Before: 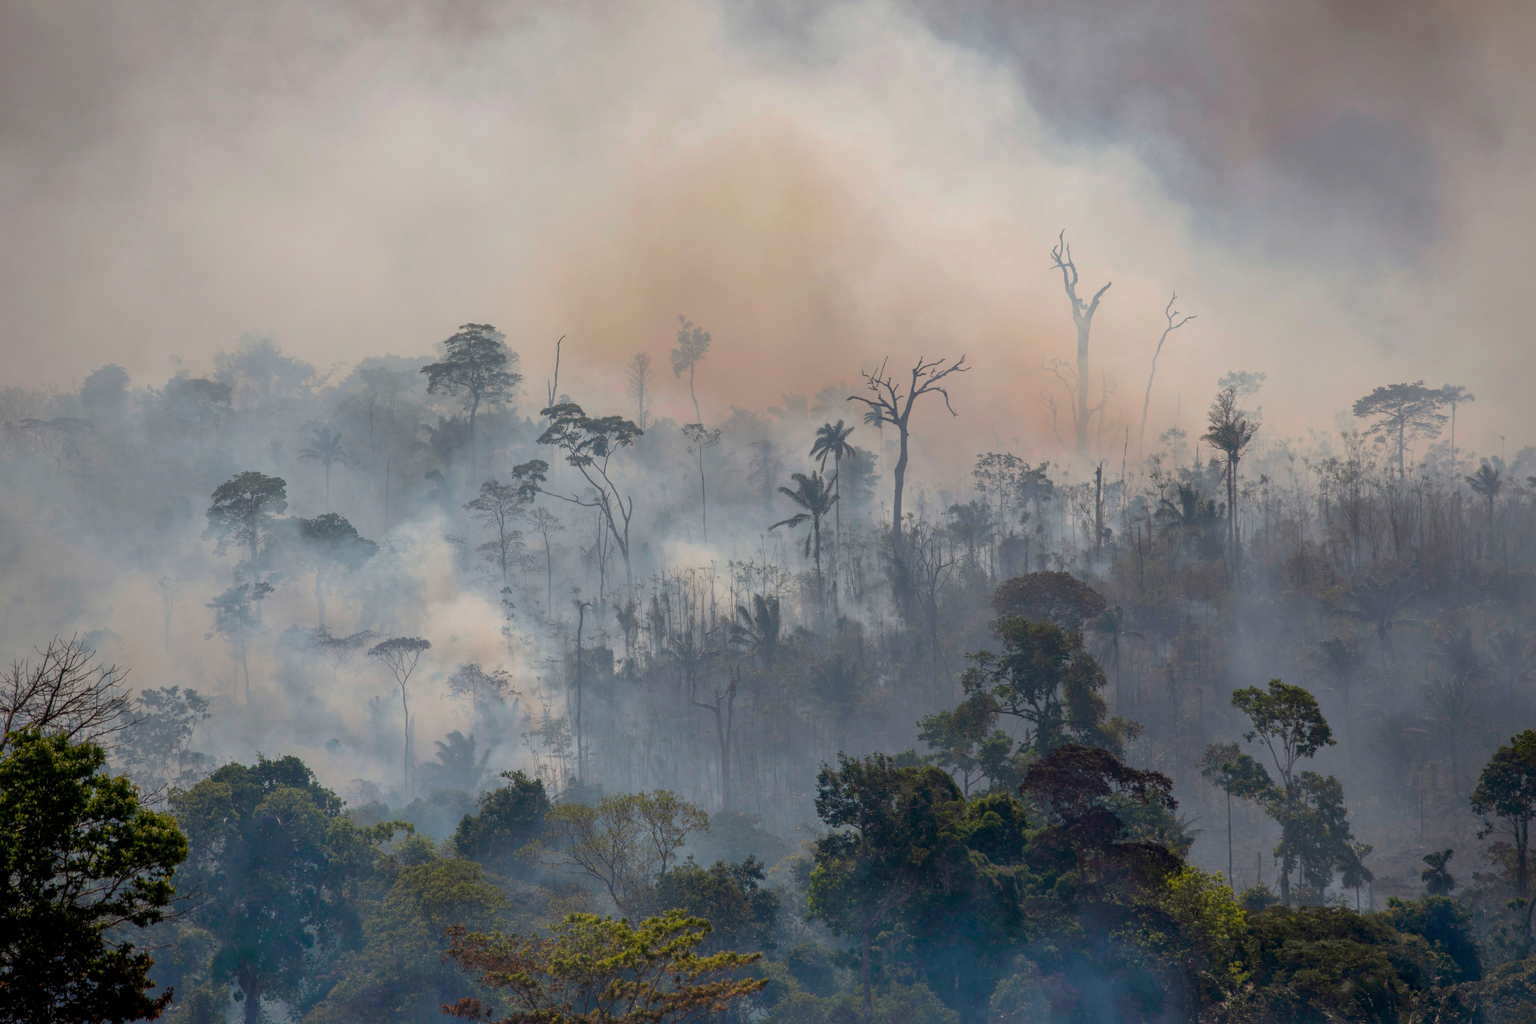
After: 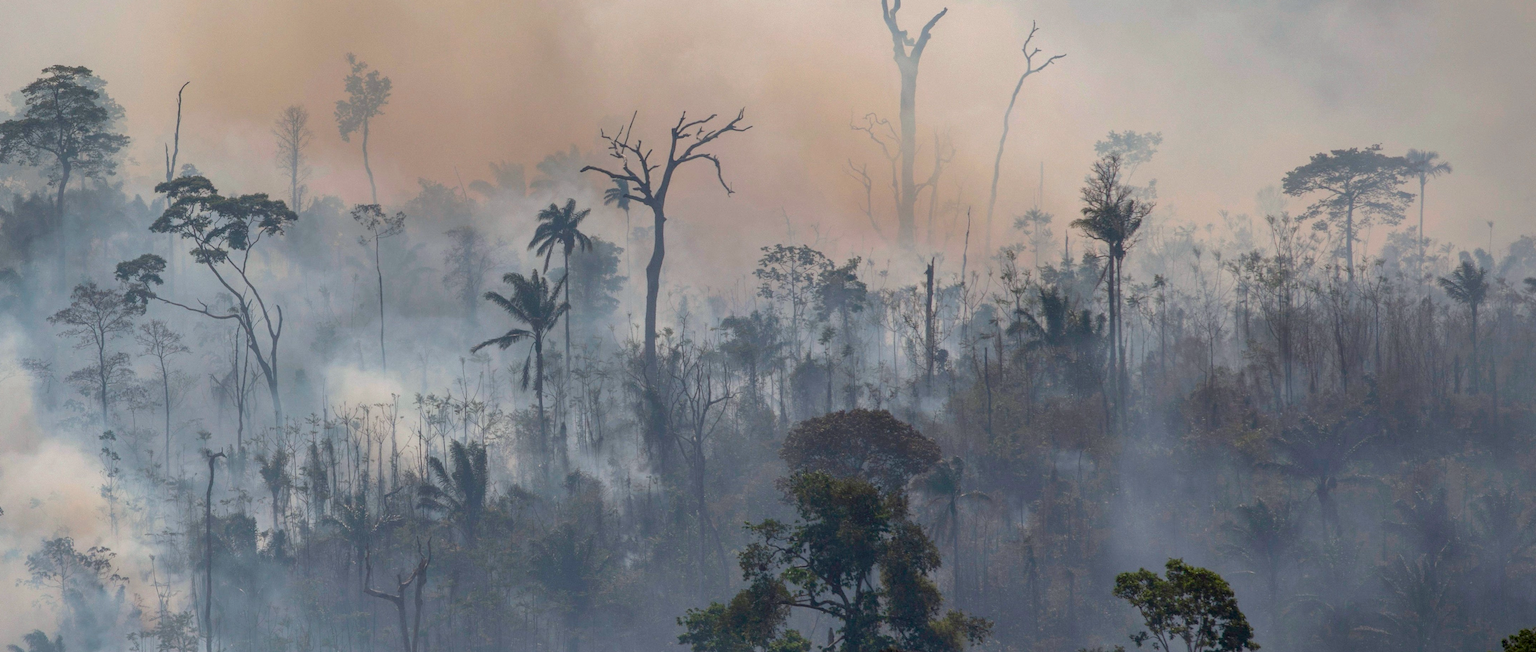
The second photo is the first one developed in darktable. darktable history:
crop and rotate: left 27.938%, top 27.046%, bottom 27.046%
color balance: output saturation 110%
local contrast: detail 130%
white balance: red 0.982, blue 1.018
